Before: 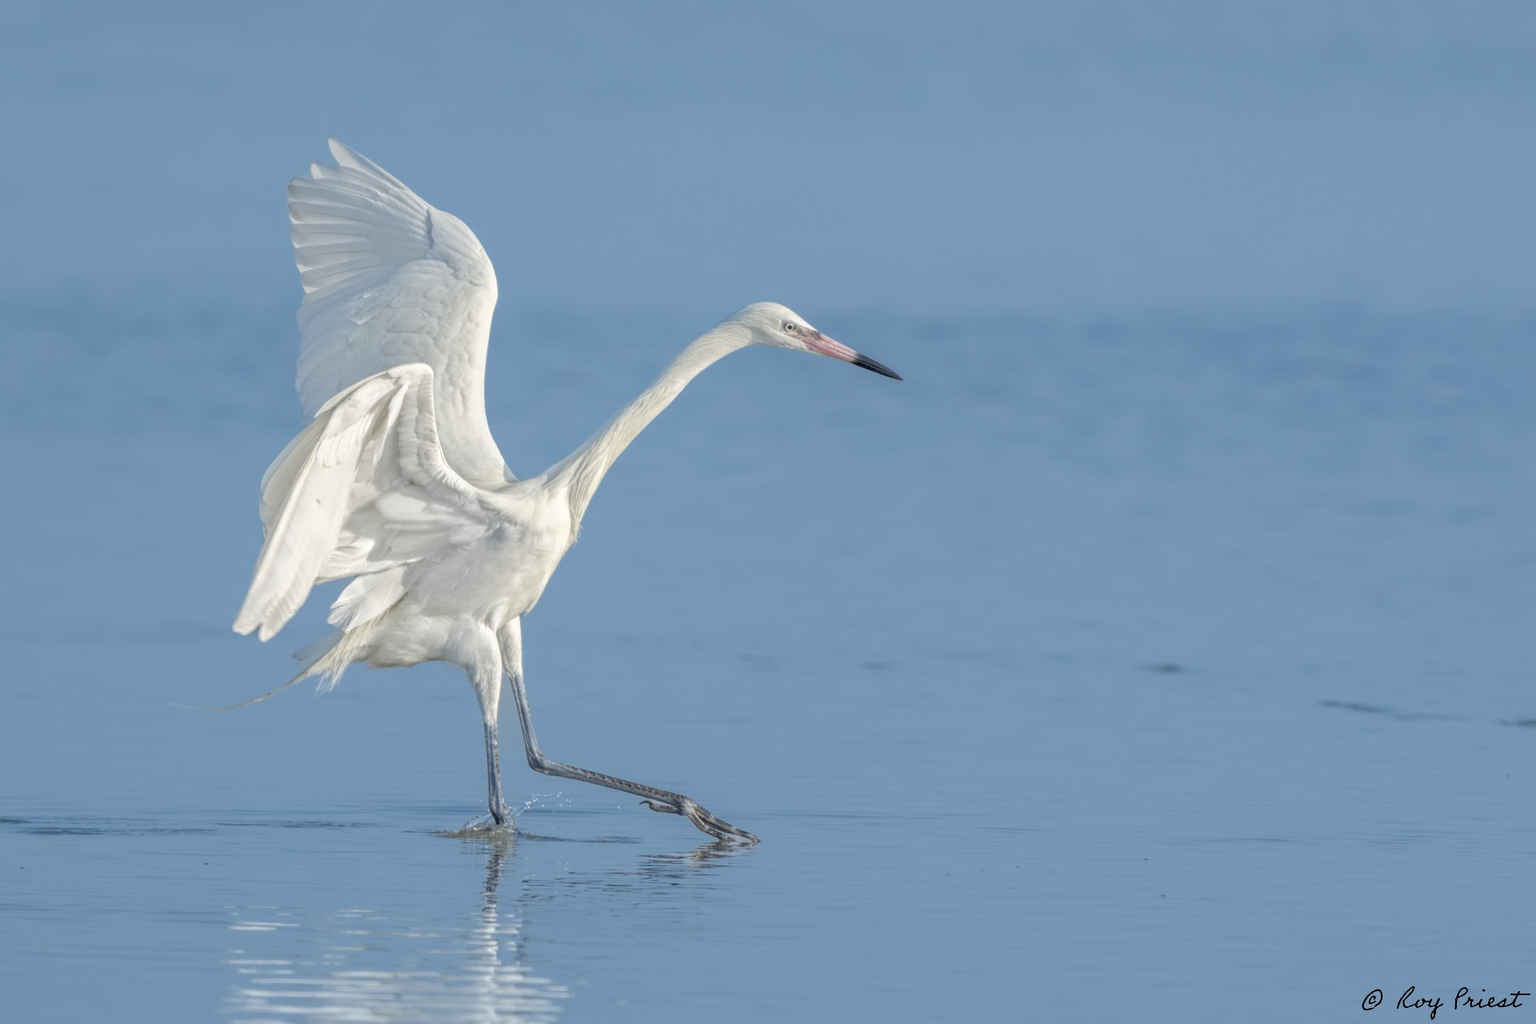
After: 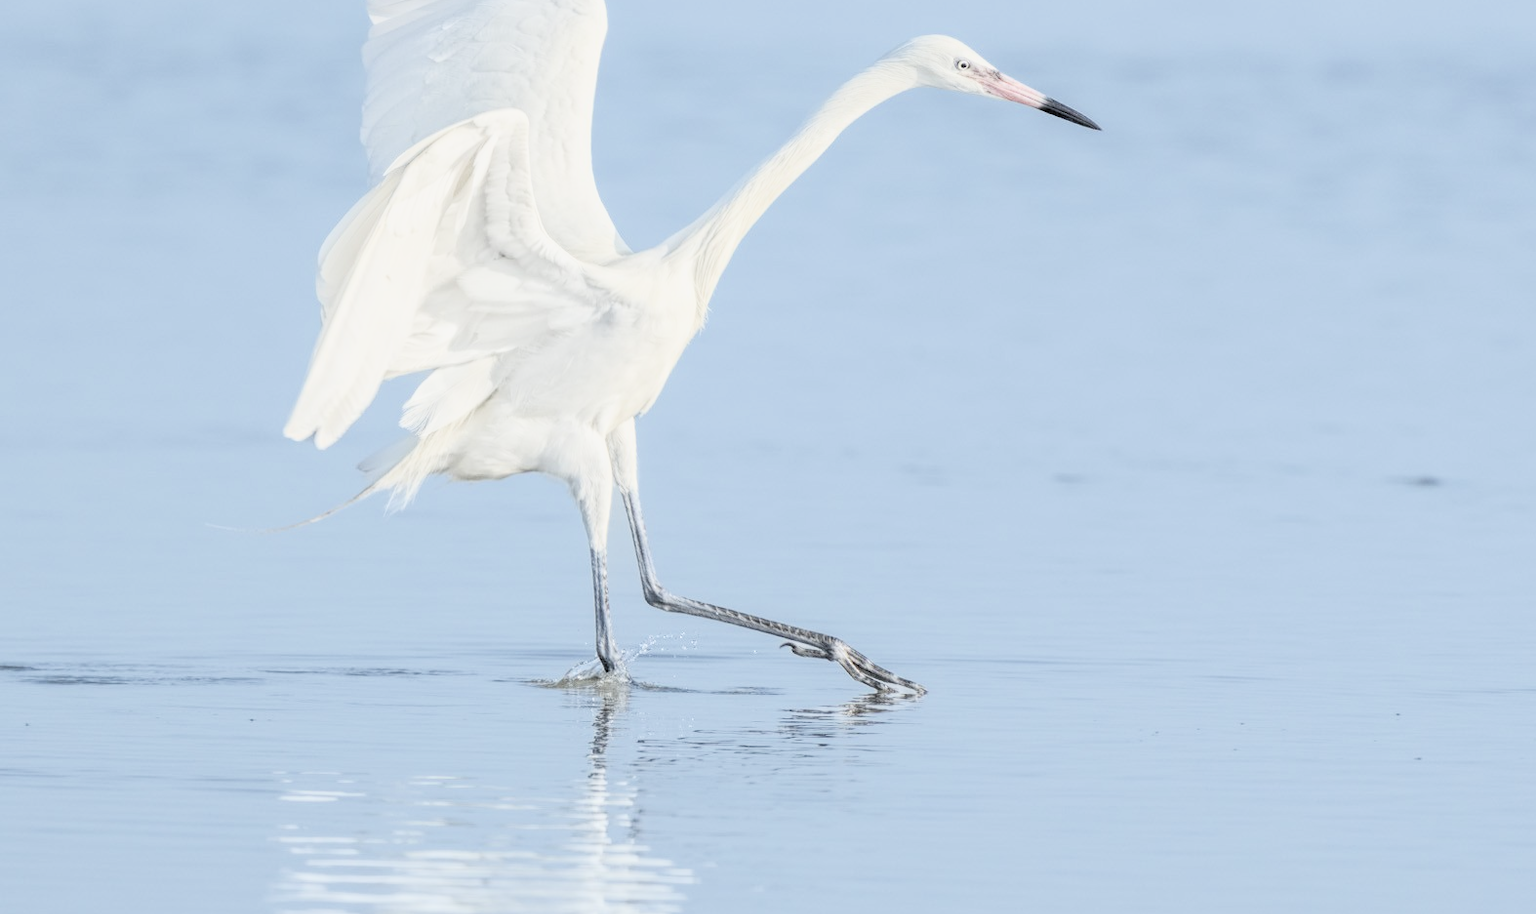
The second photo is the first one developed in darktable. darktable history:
filmic rgb: black relative exposure -6.9 EV, white relative exposure 5.63 EV, threshold 2.94 EV, hardness 2.87, enable highlight reconstruction true
contrast brightness saturation: contrast 0.422, brightness 0.564, saturation -0.206
crop: top 26.723%, right 17.995%
